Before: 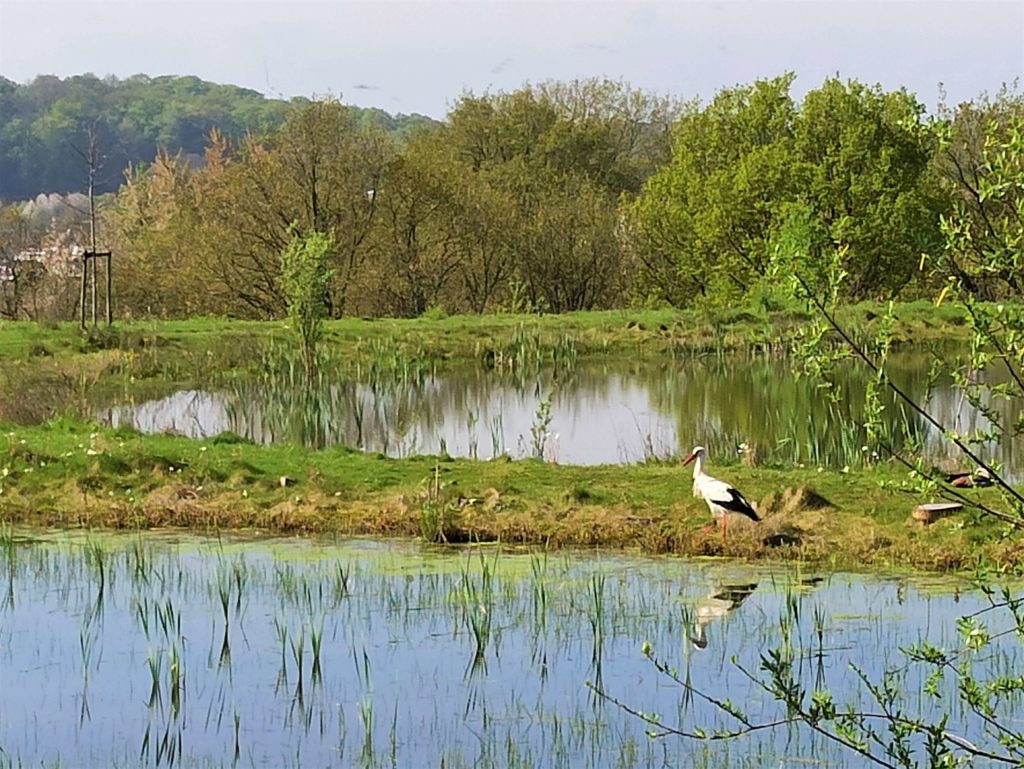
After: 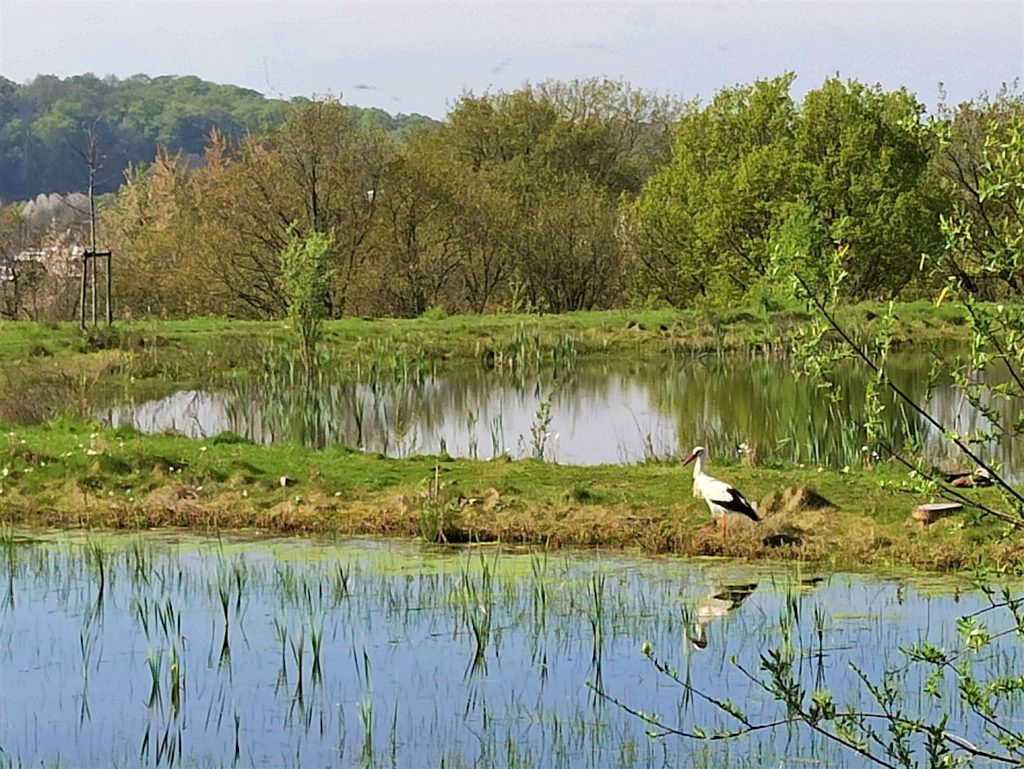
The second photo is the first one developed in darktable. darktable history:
color zones: curves: ch1 [(0, 0.469) (0.01, 0.469) (0.12, 0.446) (0.248, 0.469) (0.5, 0.5) (0.748, 0.5) (0.99, 0.469) (1, 0.469)]
haze removal: compatibility mode true, adaptive false
